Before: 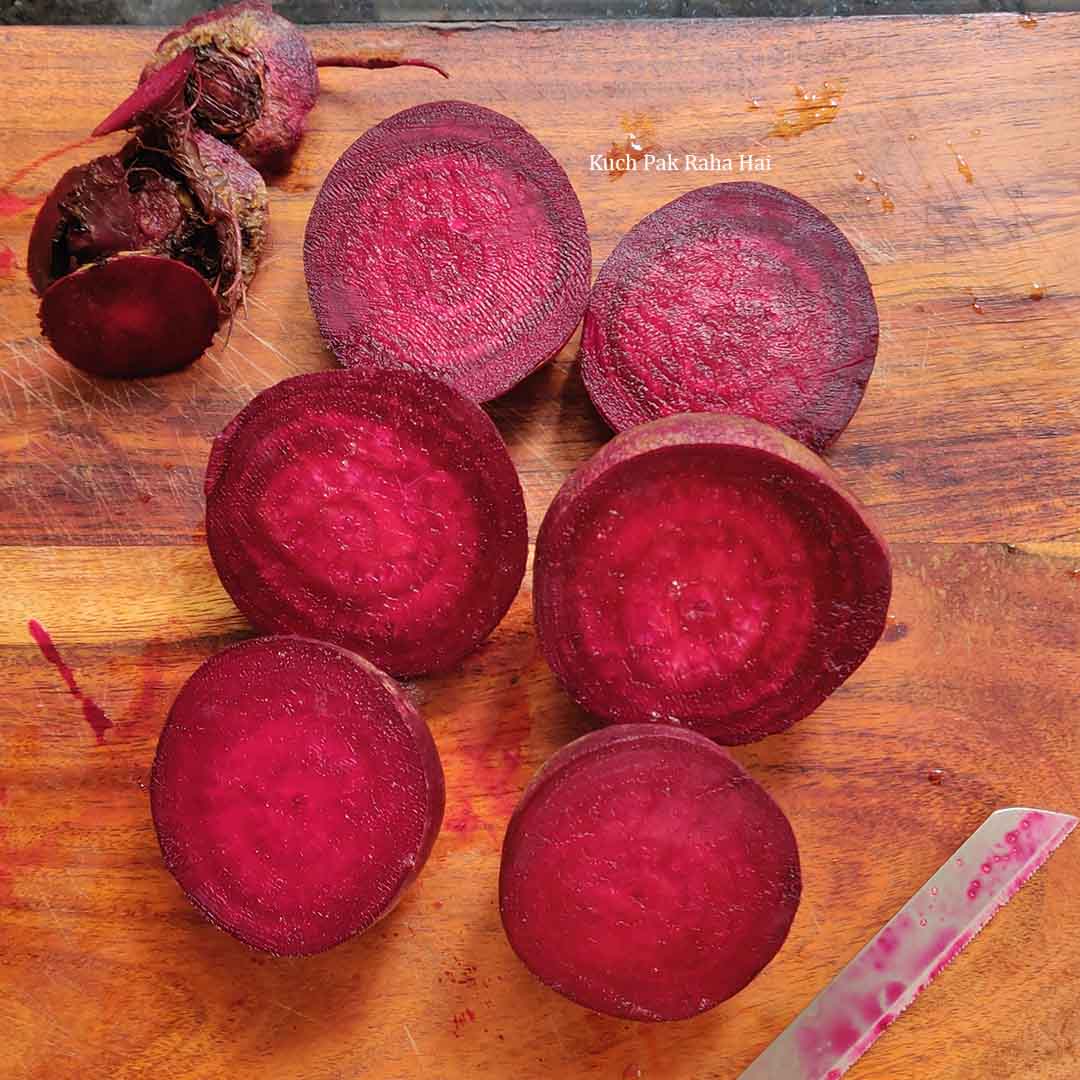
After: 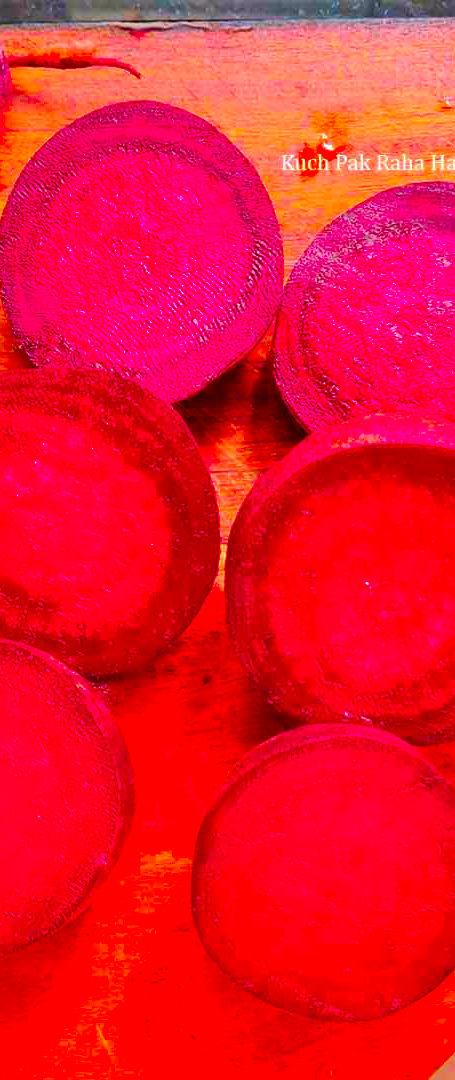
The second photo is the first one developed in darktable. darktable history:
color correction: highlights a* 1.59, highlights b* -1.7, saturation 2.48
base curve: curves: ch0 [(0, 0) (0.989, 0.992)], preserve colors none
levels: levels [0, 0.474, 0.947]
crop: left 28.583%, right 29.231%
